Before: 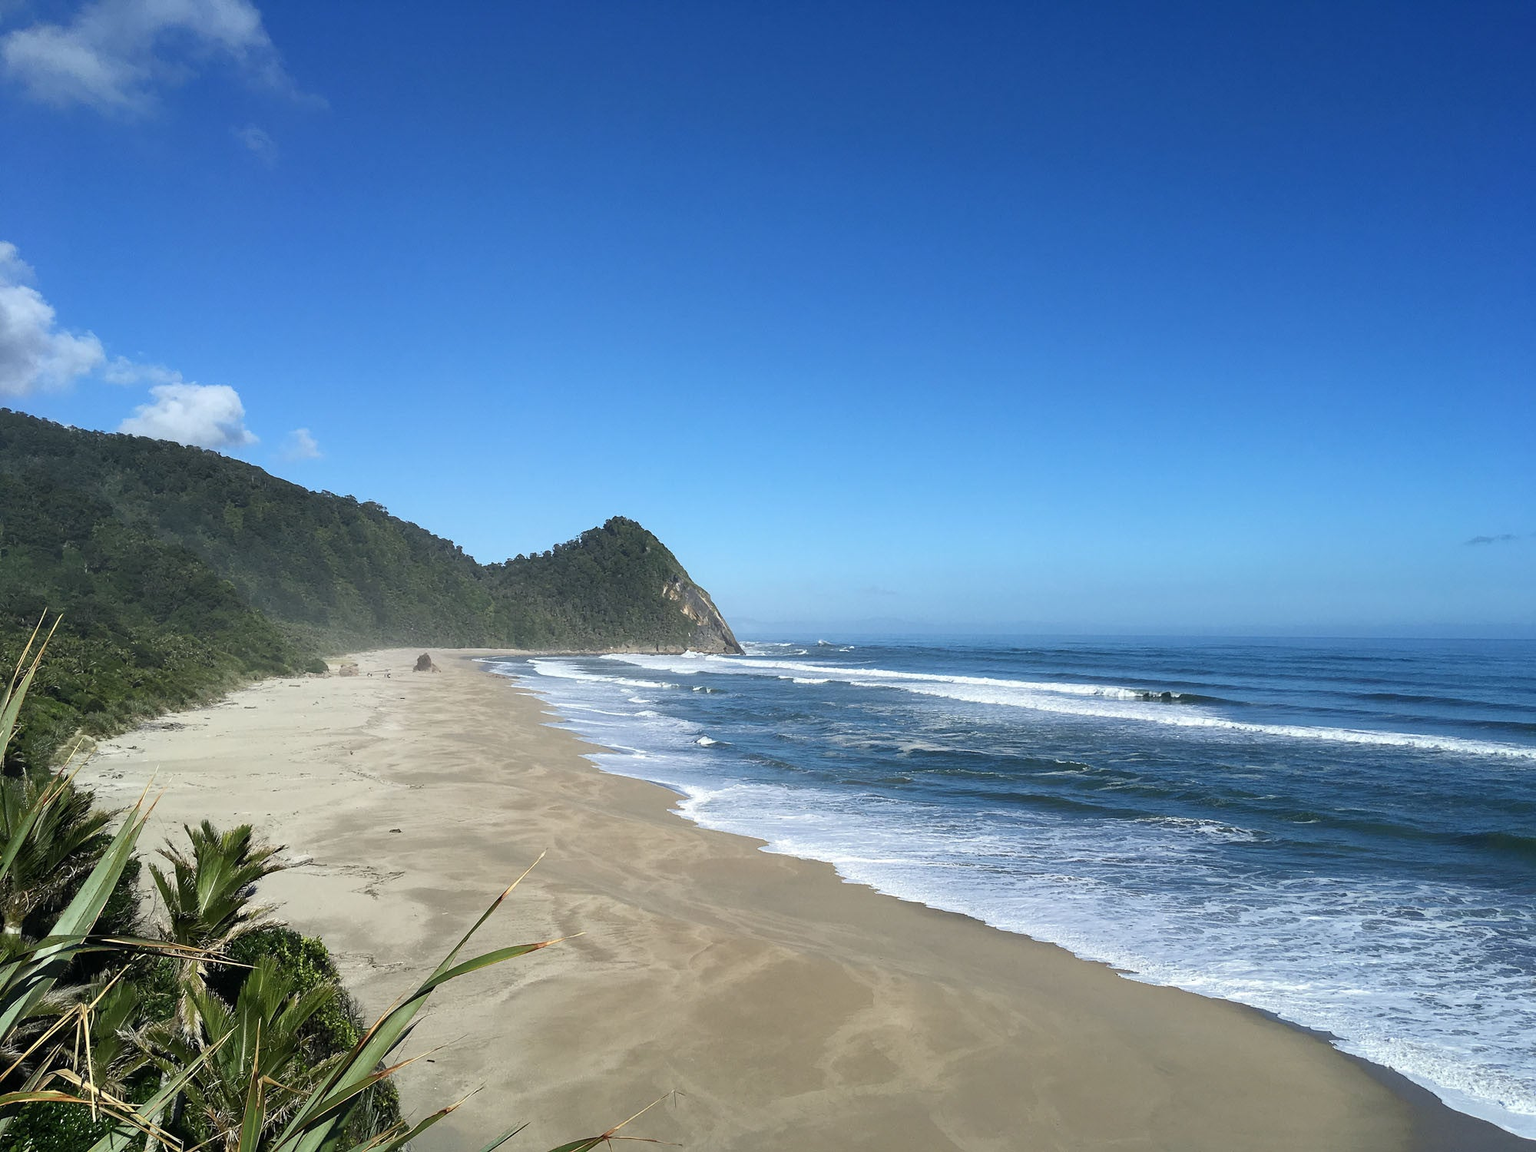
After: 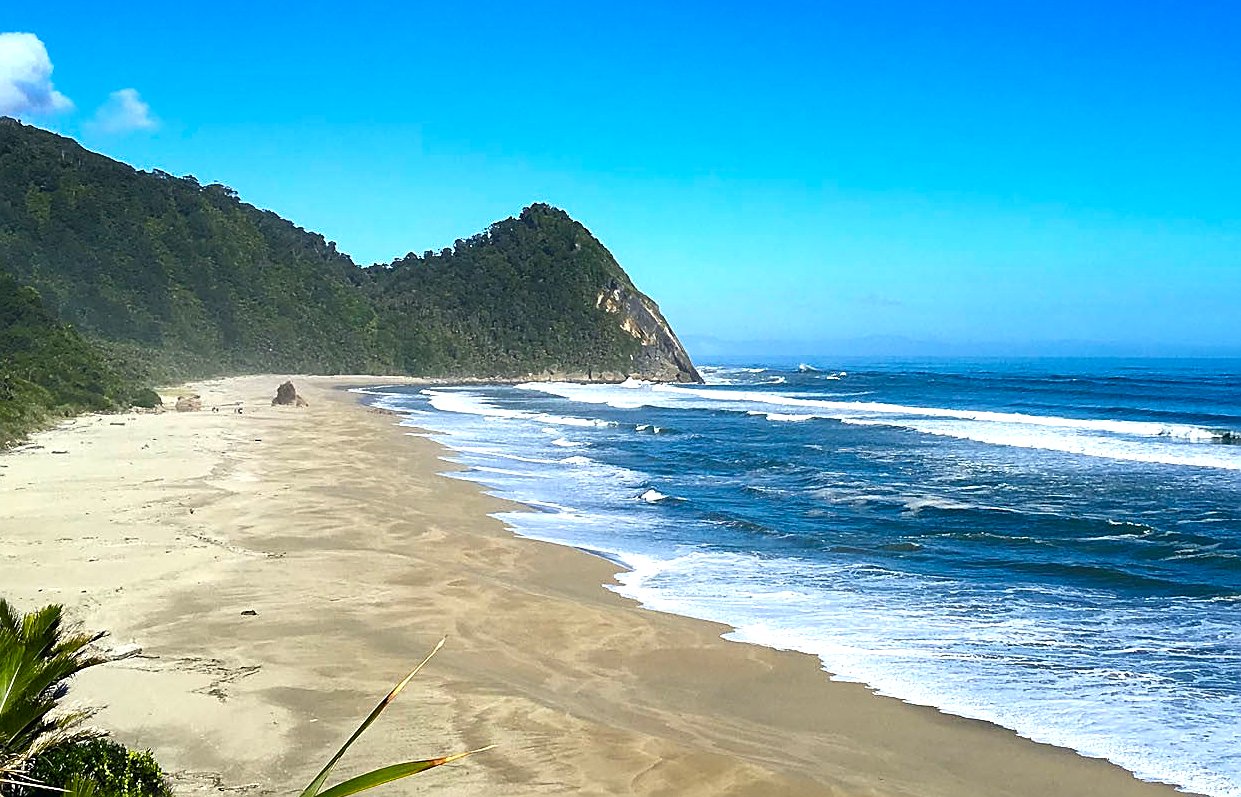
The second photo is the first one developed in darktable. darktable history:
sharpen: amount 0.6
crop: left 13.312%, top 31.28%, right 24.627%, bottom 15.582%
color balance rgb: linear chroma grading › global chroma 9%, perceptual saturation grading › global saturation 36%, perceptual saturation grading › shadows 35%, perceptual brilliance grading › global brilliance 15%, perceptual brilliance grading › shadows -35%, global vibrance 15%
